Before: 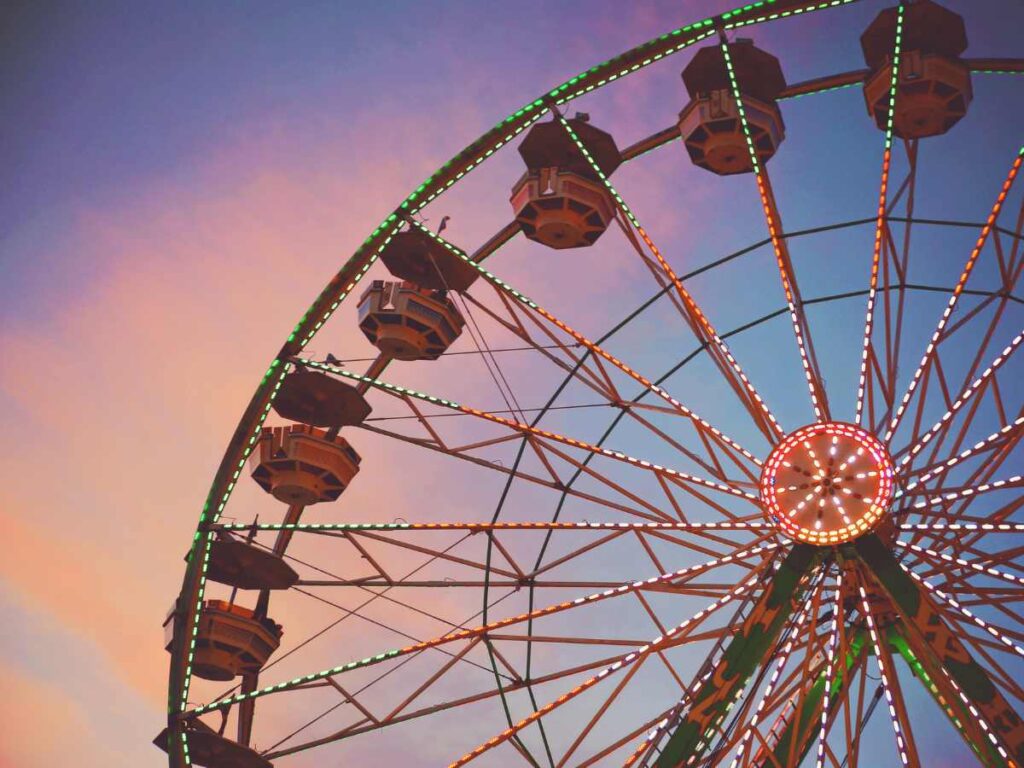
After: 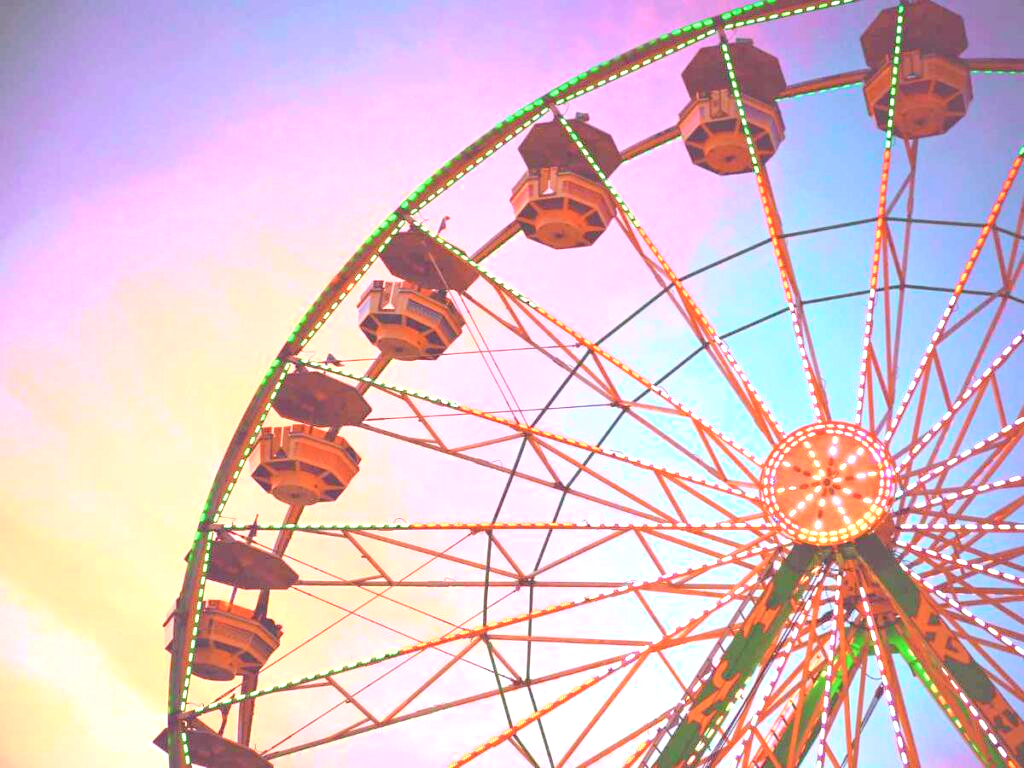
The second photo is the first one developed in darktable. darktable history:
tone curve: curves: ch0 [(0, 0) (0.051, 0.047) (0.102, 0.099) (0.228, 0.275) (0.432, 0.535) (0.695, 0.778) (0.908, 0.946) (1, 1)]; ch1 [(0, 0) (0.339, 0.298) (0.402, 0.363) (0.453, 0.421) (0.483, 0.469) (0.494, 0.493) (0.504, 0.501) (0.527, 0.538) (0.563, 0.595) (0.597, 0.632) (1, 1)]; ch2 [(0, 0) (0.48, 0.48) (0.504, 0.5) (0.539, 0.554) (0.59, 0.63) (0.642, 0.684) (0.824, 0.815) (1, 1)], color space Lab, independent channels, preserve colors none
exposure: black level correction 0, exposure 1.4 EV, compensate highlight preservation false
